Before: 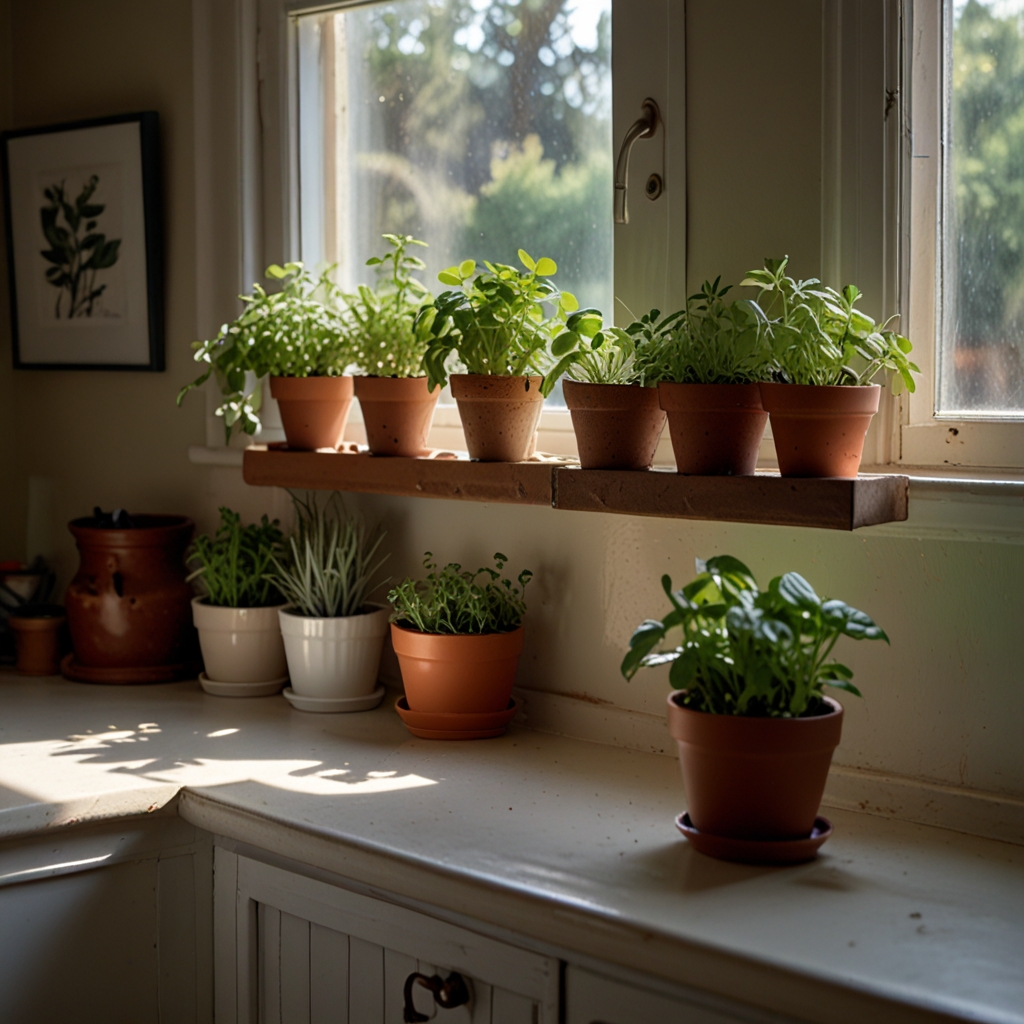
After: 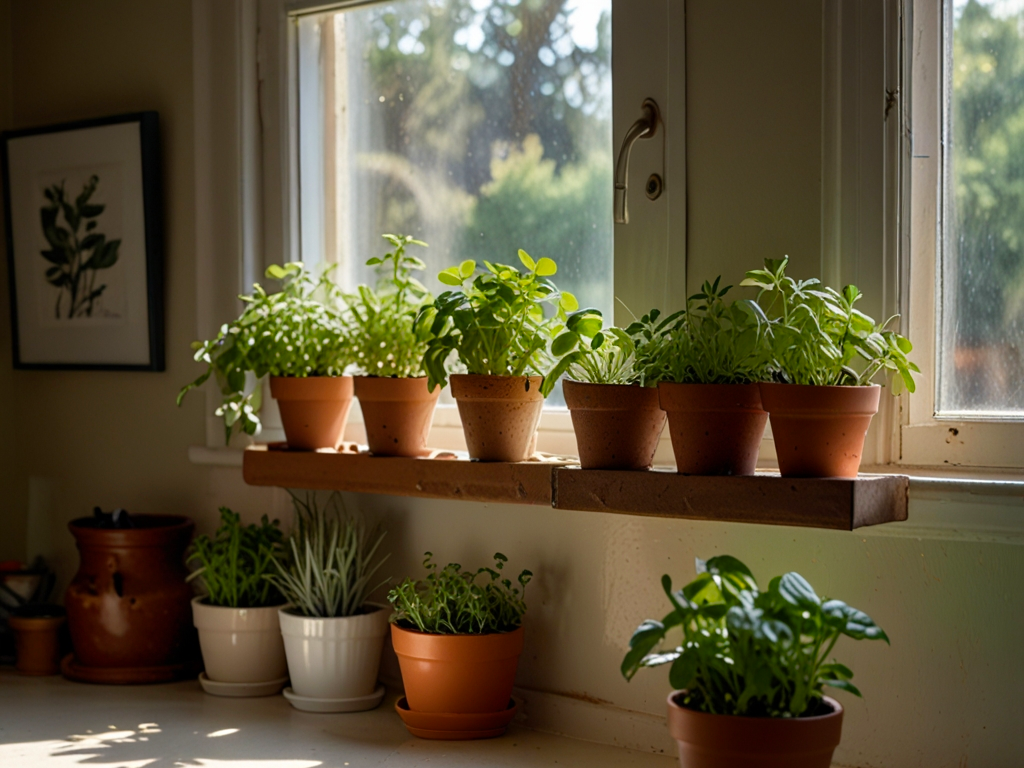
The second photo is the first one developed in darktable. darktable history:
color balance rgb: power › hue 329.02°, linear chroma grading › global chroma 16.049%, perceptual saturation grading › global saturation -1.71%, perceptual saturation grading › highlights -7.817%, perceptual saturation grading › mid-tones 7.787%, perceptual saturation grading › shadows 4.554%
crop: bottom 24.979%
